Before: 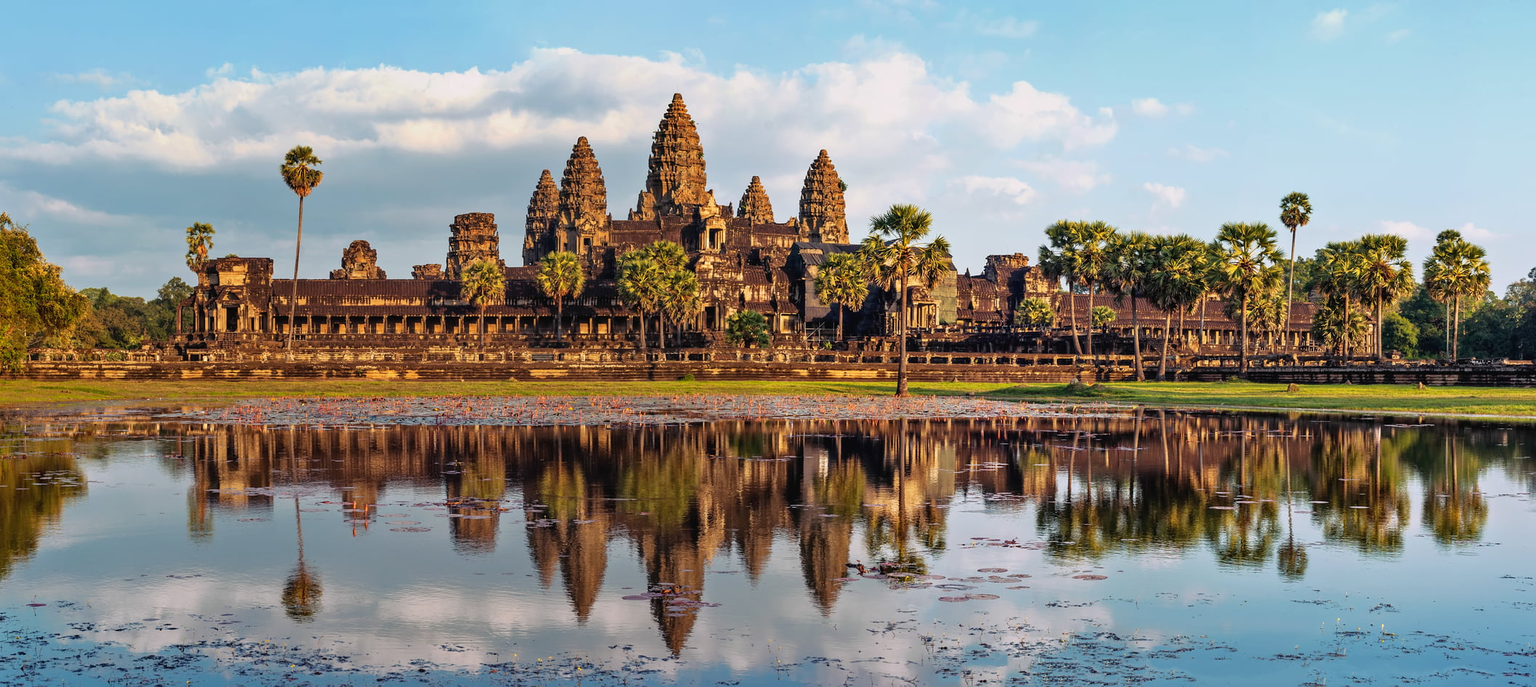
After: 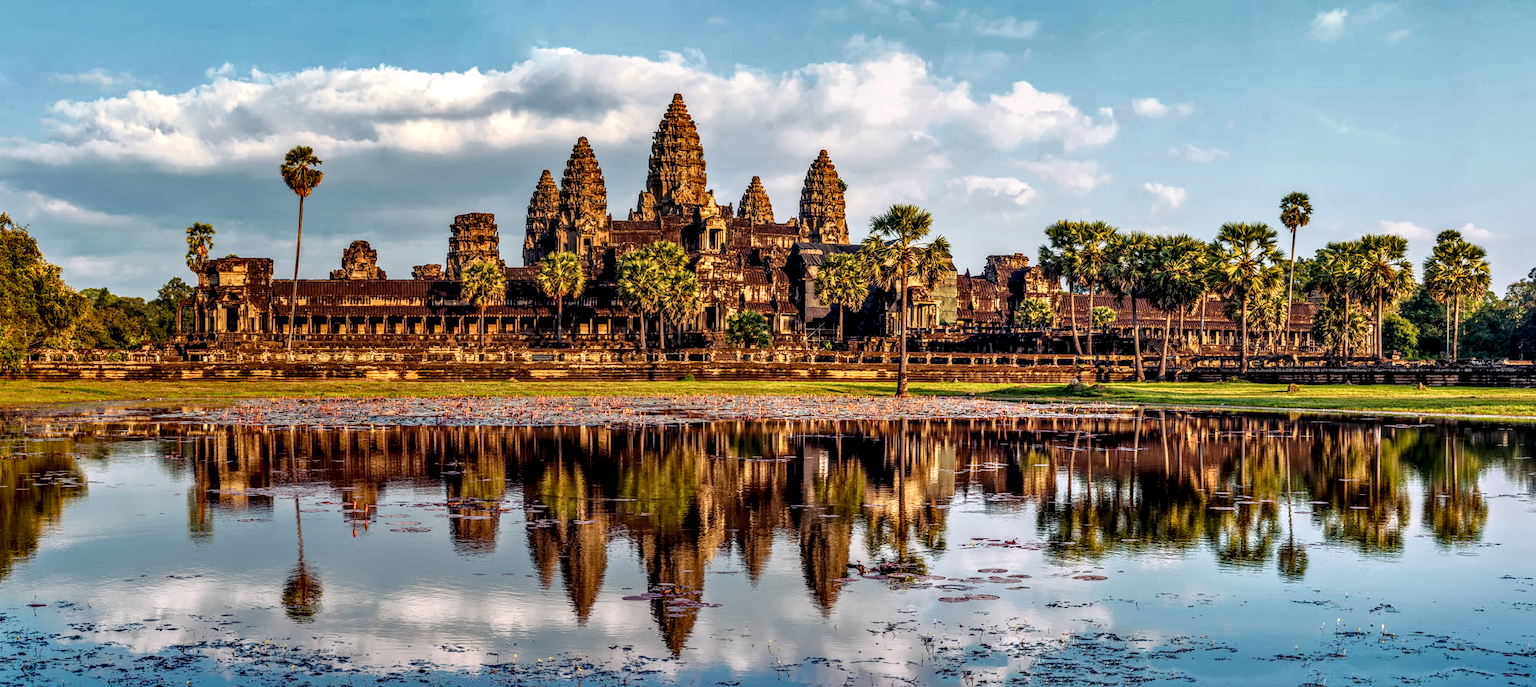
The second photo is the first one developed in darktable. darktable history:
color balance rgb: perceptual saturation grading › global saturation 20%, perceptual saturation grading › highlights -25%, perceptual saturation grading › shadows 25%
local contrast: highlights 12%, shadows 38%, detail 183%, midtone range 0.471
shadows and highlights: soften with gaussian
